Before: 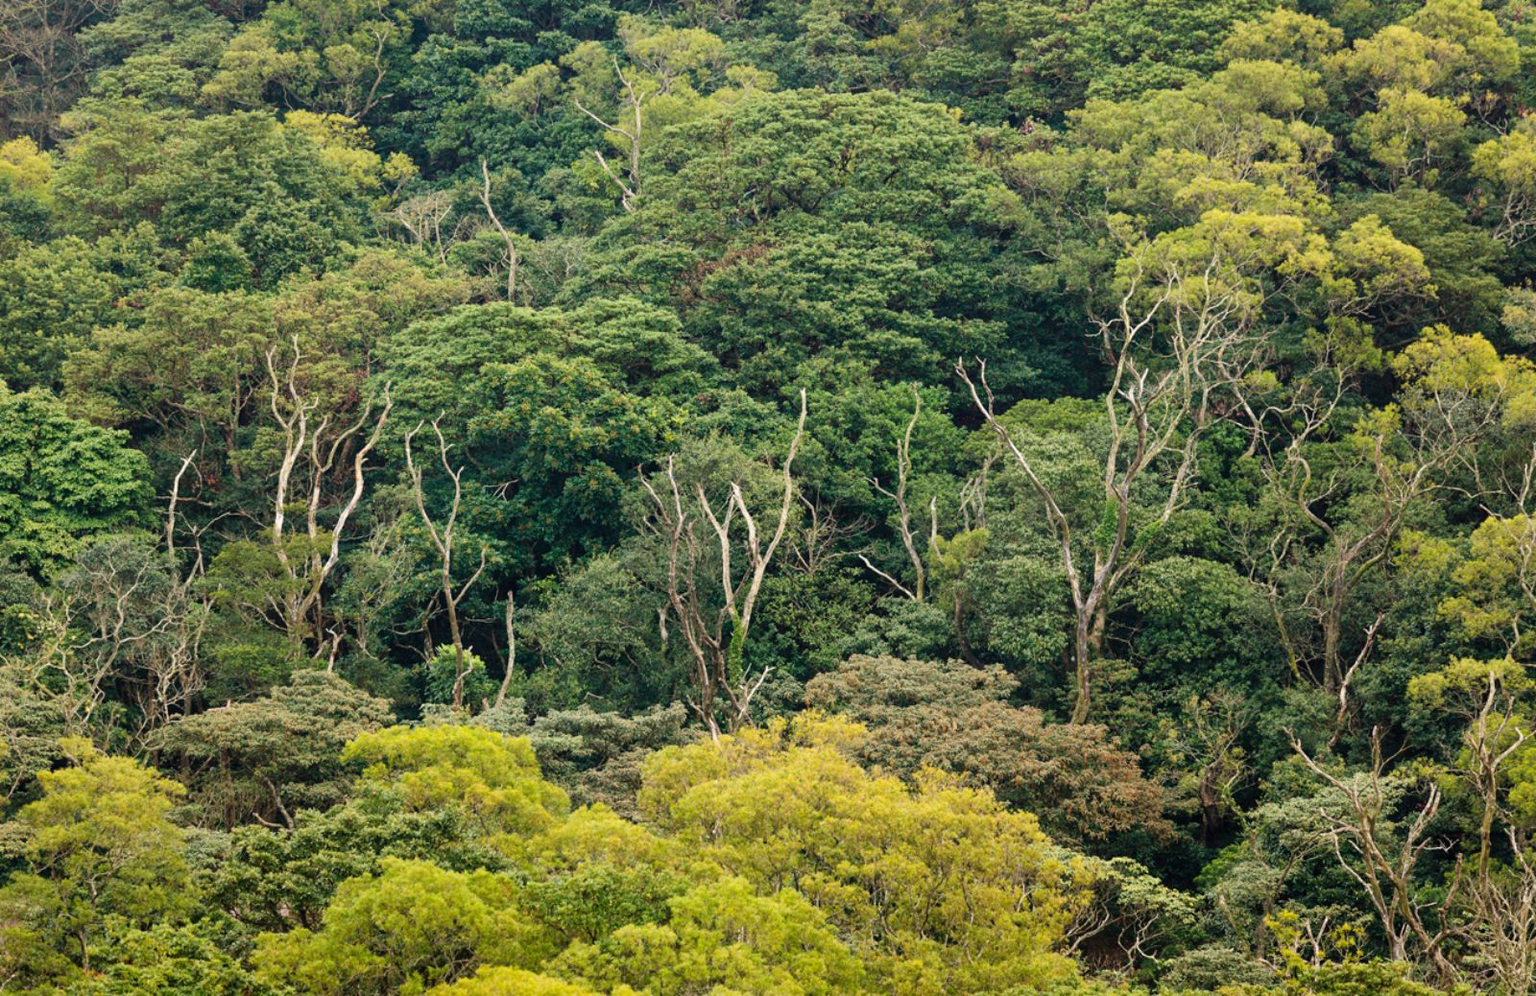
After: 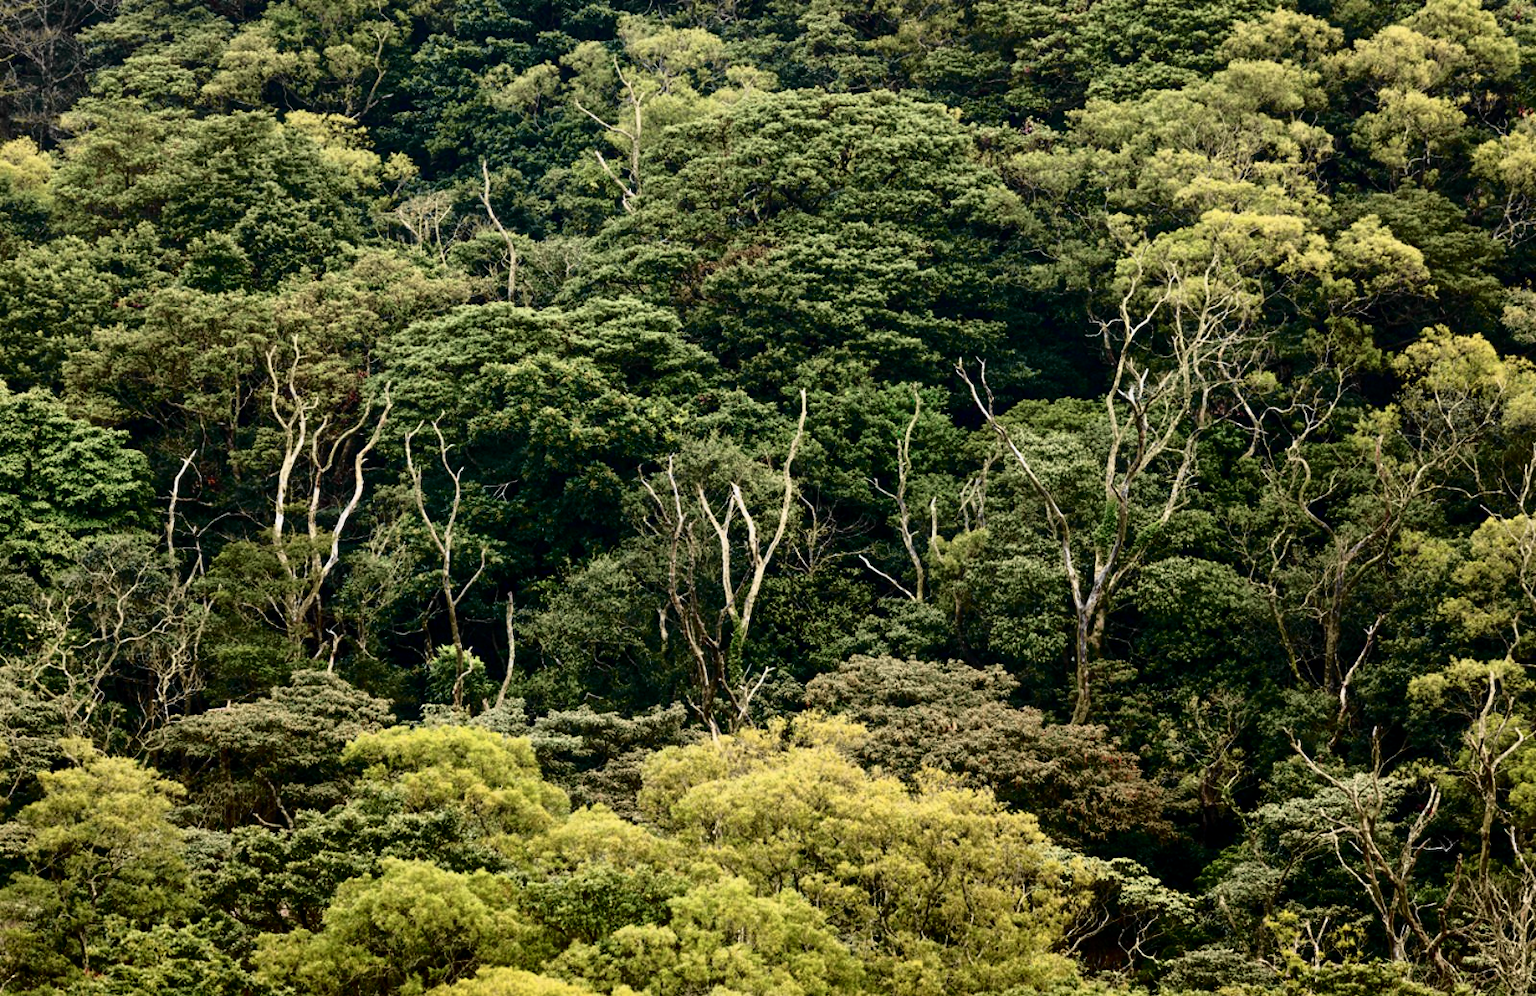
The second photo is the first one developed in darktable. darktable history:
tone curve: curves: ch0 [(0, 0.009) (0.105, 0.08) (0.195, 0.18) (0.283, 0.316) (0.384, 0.434) (0.485, 0.531) (0.638, 0.69) (0.81, 0.872) (1, 0.977)]; ch1 [(0, 0) (0.161, 0.092) (0.35, 0.33) (0.379, 0.401) (0.456, 0.469) (0.502, 0.5) (0.525, 0.514) (0.586, 0.604) (0.642, 0.645) (0.858, 0.817) (1, 0.942)]; ch2 [(0, 0) (0.371, 0.362) (0.437, 0.437) (0.48, 0.49) (0.53, 0.515) (0.56, 0.571) (0.622, 0.606) (0.881, 0.795) (1, 0.929)], color space Lab, independent channels, preserve colors none
local contrast: highlights 100%, shadows 100%, detail 120%, midtone range 0.2
contrast brightness saturation: contrast 0.19, brightness -0.24, saturation 0.11
